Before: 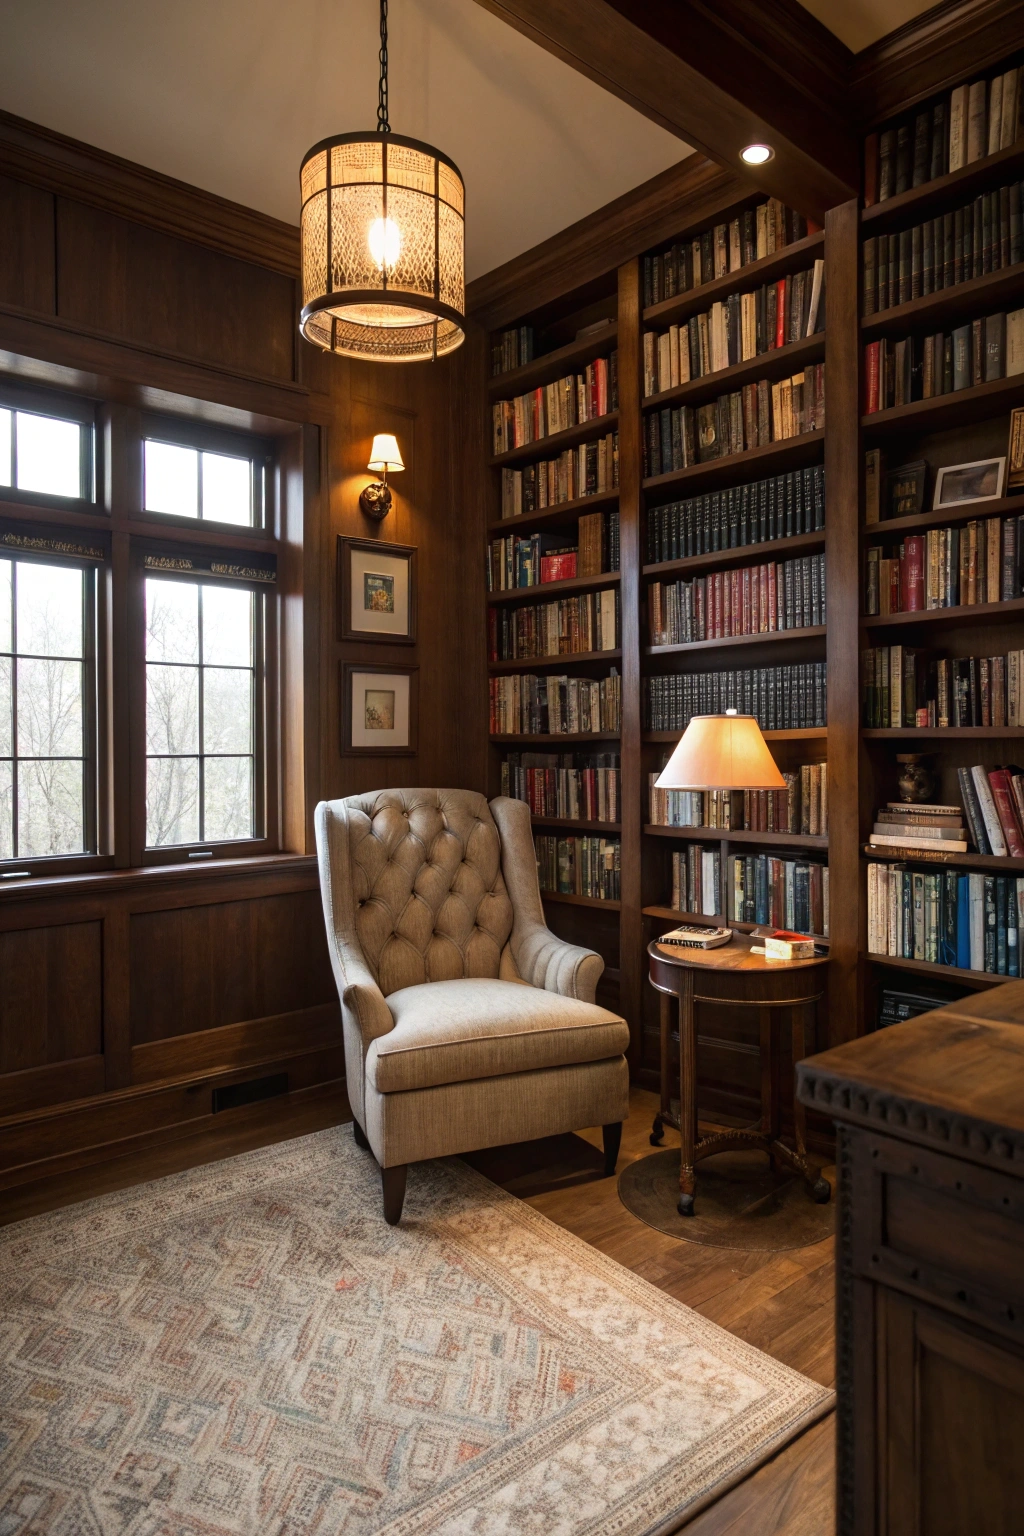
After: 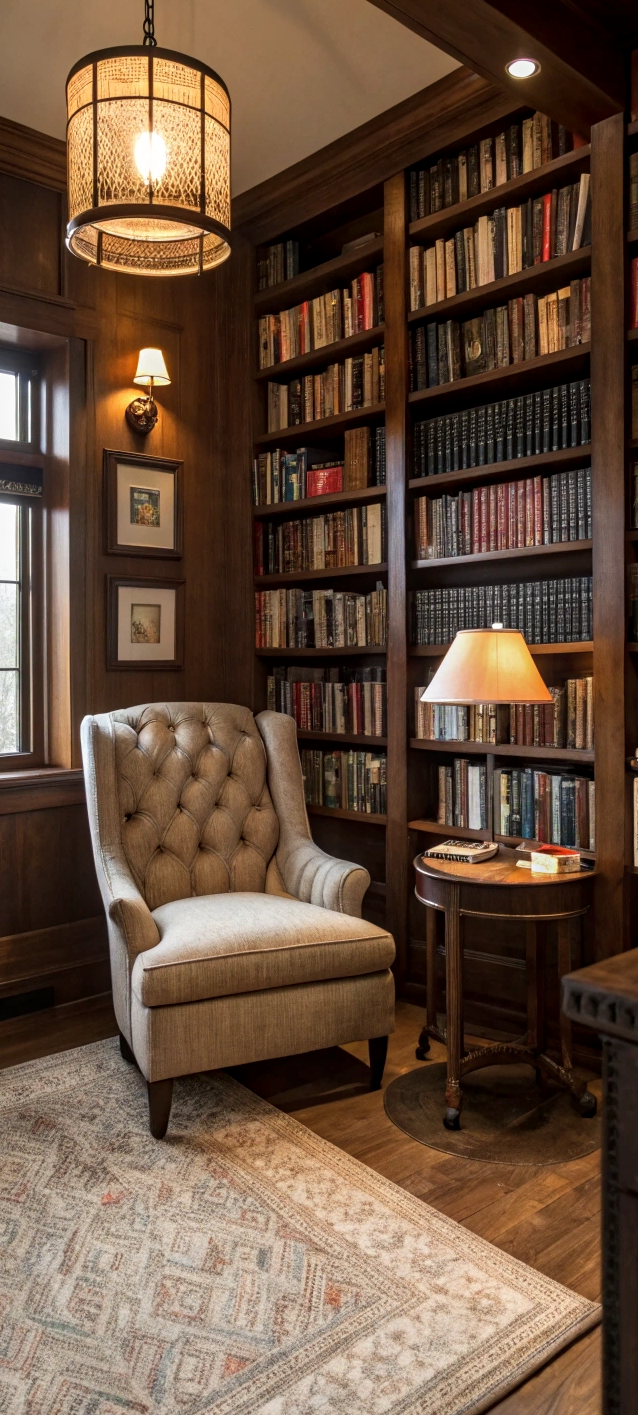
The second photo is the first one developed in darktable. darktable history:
local contrast: on, module defaults
crop and rotate: left 22.918%, top 5.629%, right 14.711%, bottom 2.247%
